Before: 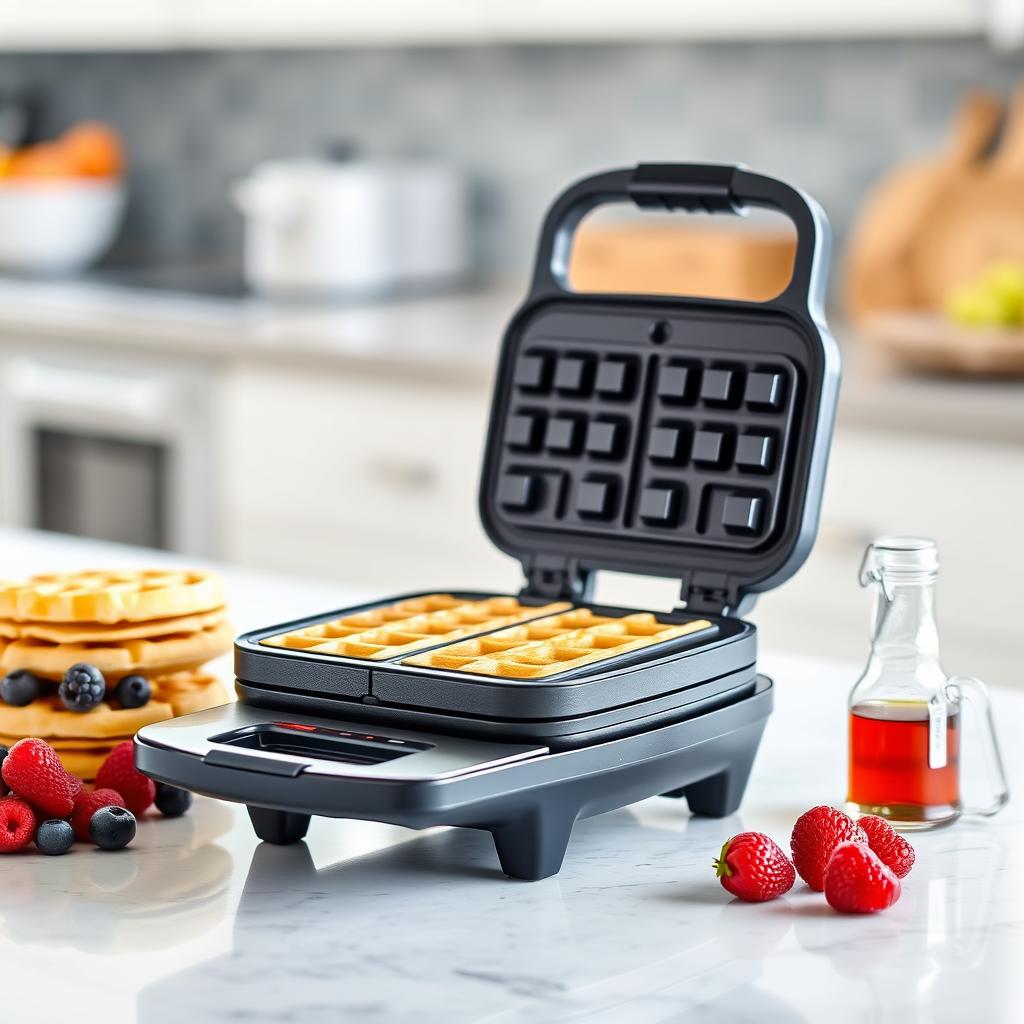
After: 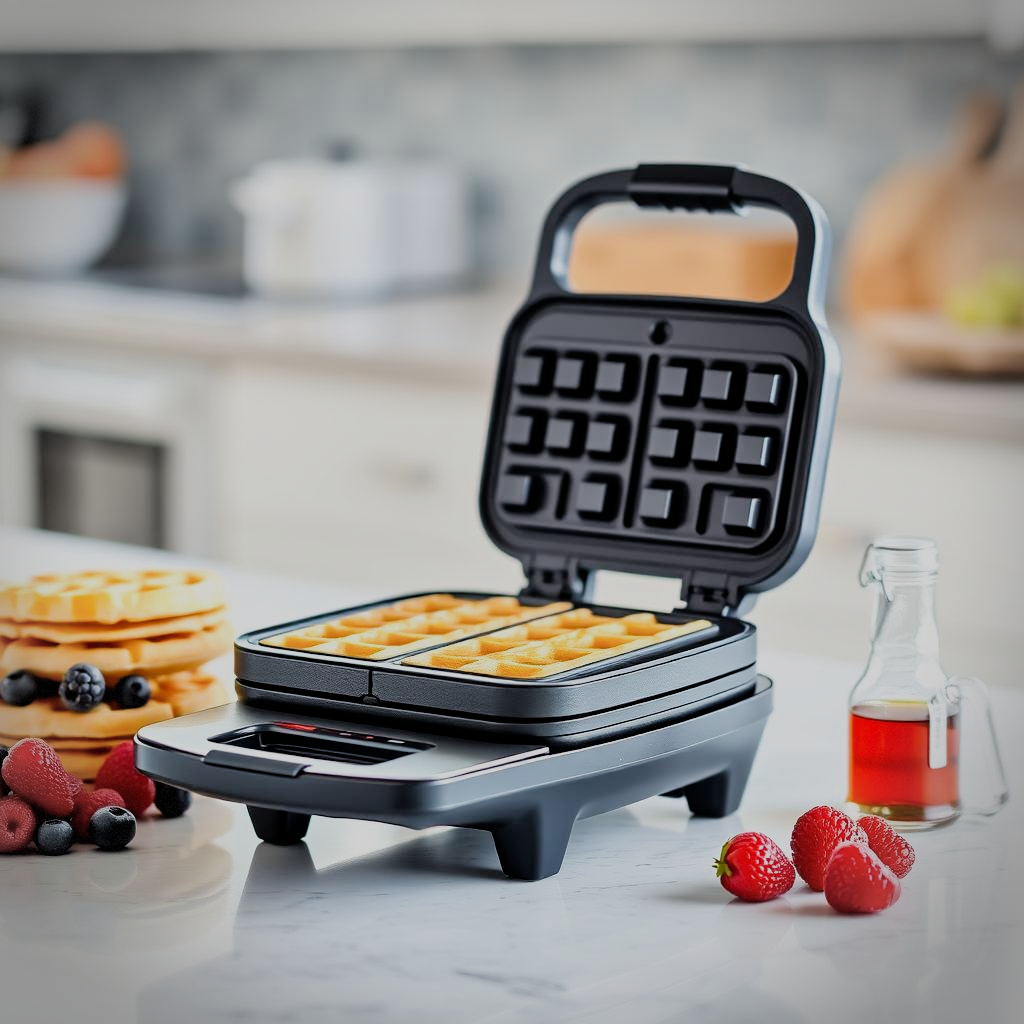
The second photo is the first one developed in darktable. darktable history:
tone equalizer: on, module defaults
filmic rgb: black relative exposure -9.22 EV, white relative exposure 6.77 EV, hardness 3.07, contrast 1.05
vignetting: dithering 8-bit output, unbound false
